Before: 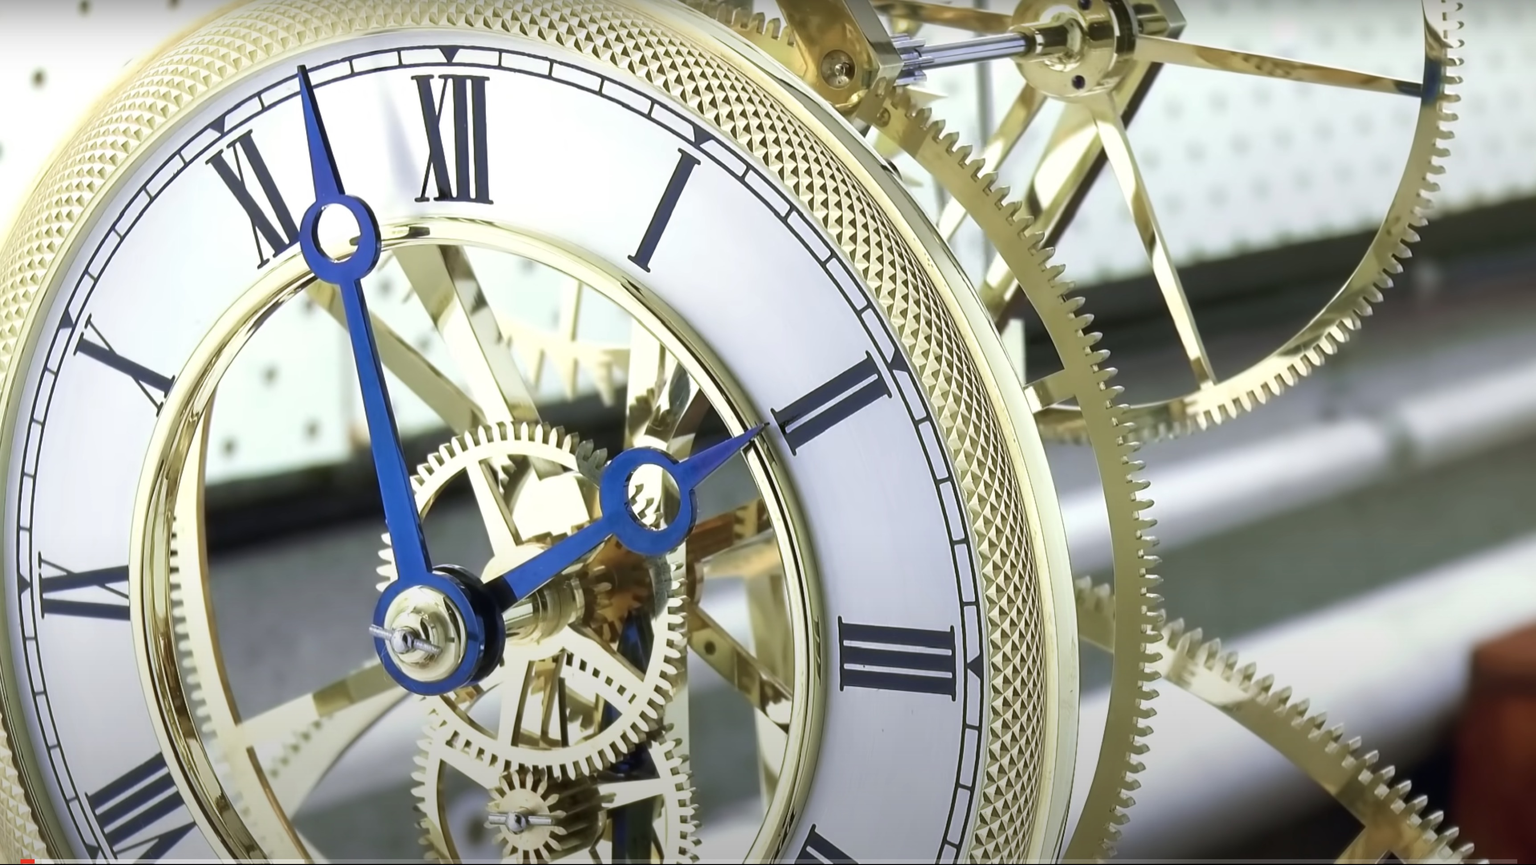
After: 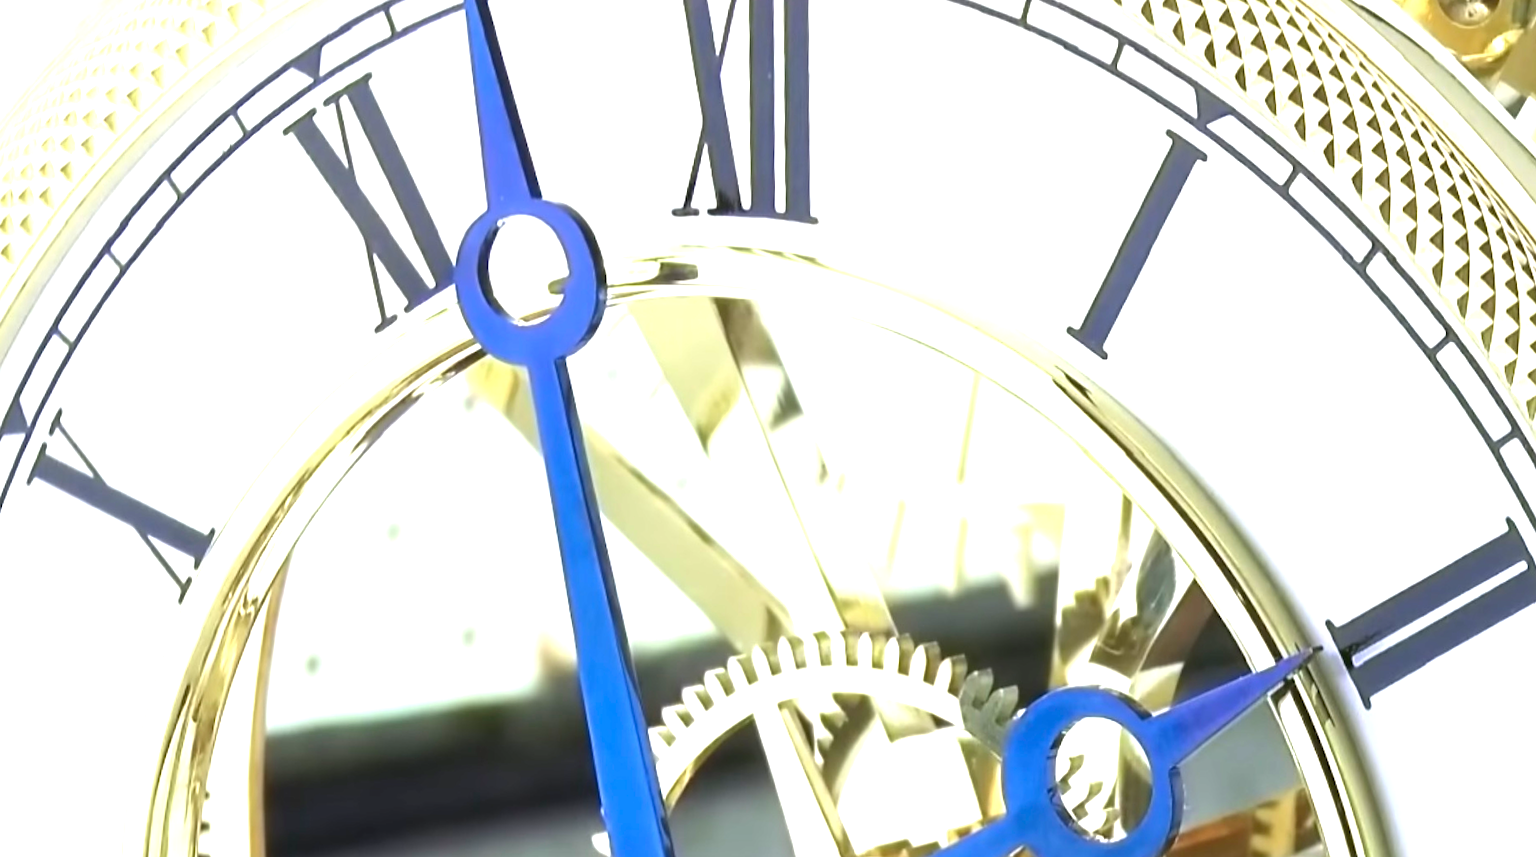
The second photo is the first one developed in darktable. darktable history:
rotate and perspective: rotation 1.57°, crop left 0.018, crop right 0.982, crop top 0.039, crop bottom 0.961
crop and rotate: left 3.047%, top 7.509%, right 42.236%, bottom 37.598%
exposure: black level correction 0, exposure 1.1 EV, compensate highlight preservation false
